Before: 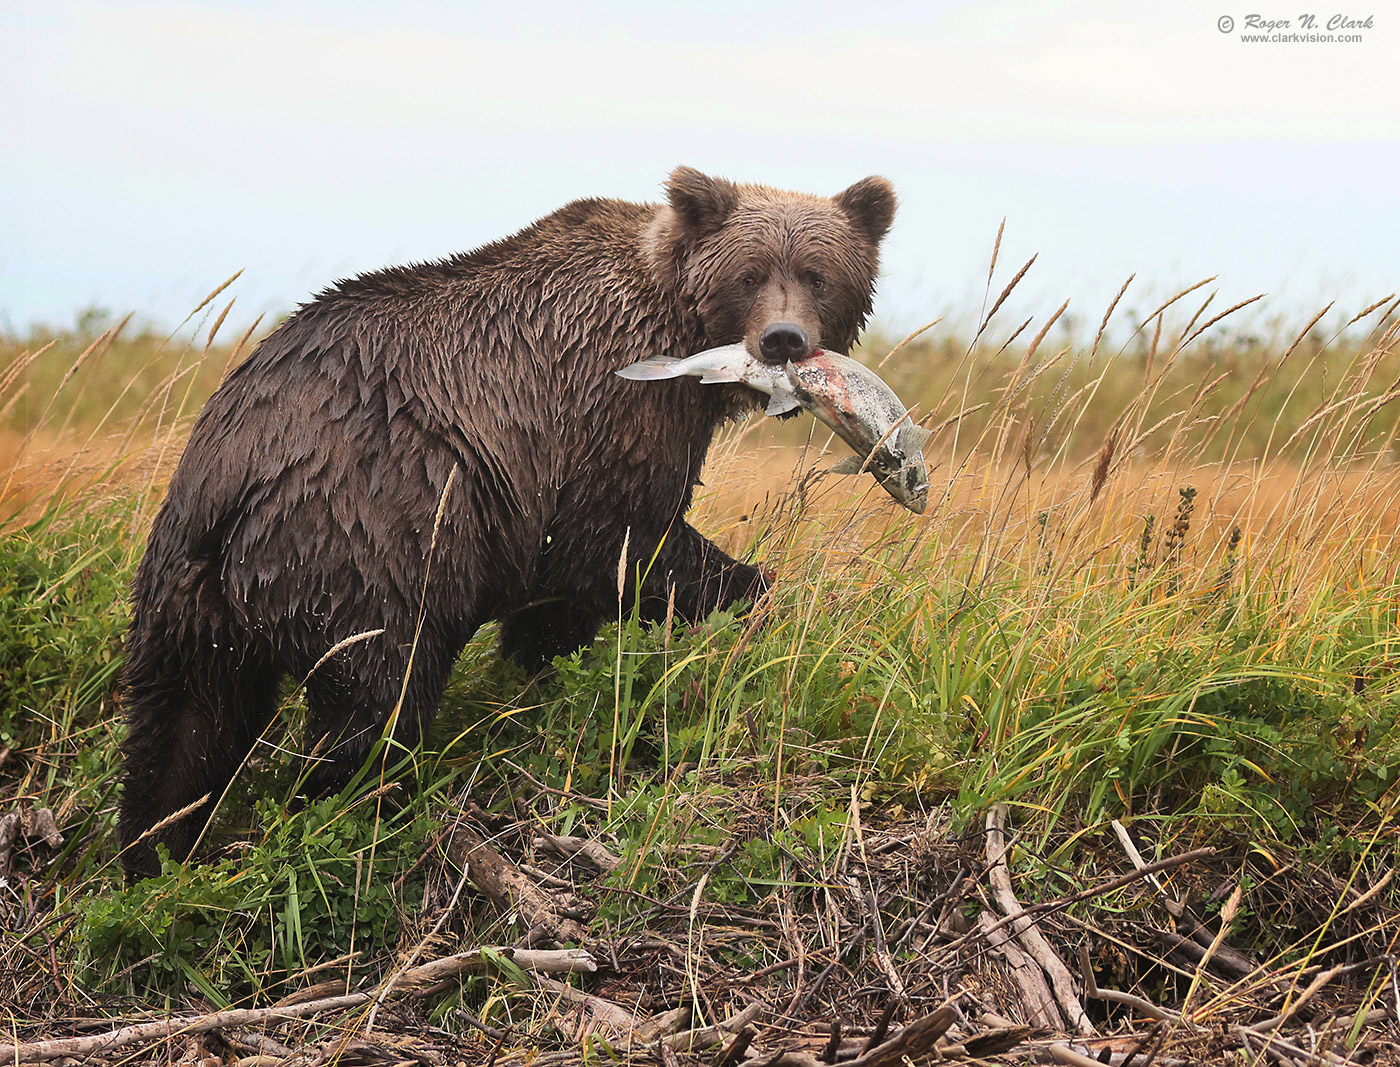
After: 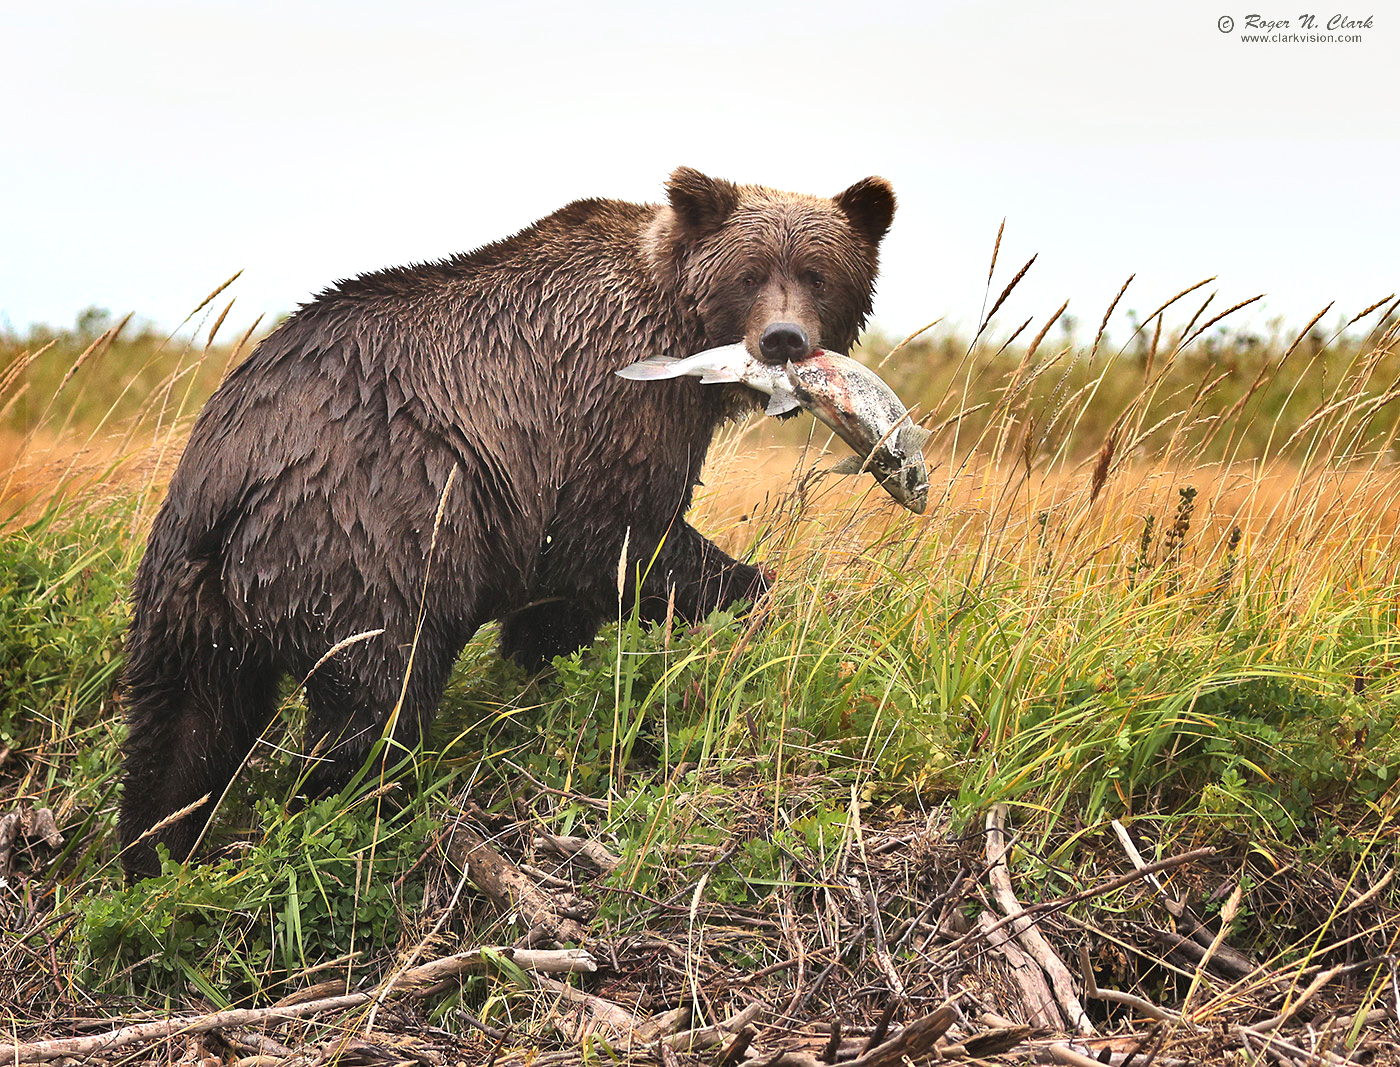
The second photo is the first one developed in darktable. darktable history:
shadows and highlights: shadows 43.71, white point adjustment -1.46, soften with gaussian
exposure: exposure 0.556 EV, compensate highlight preservation false
